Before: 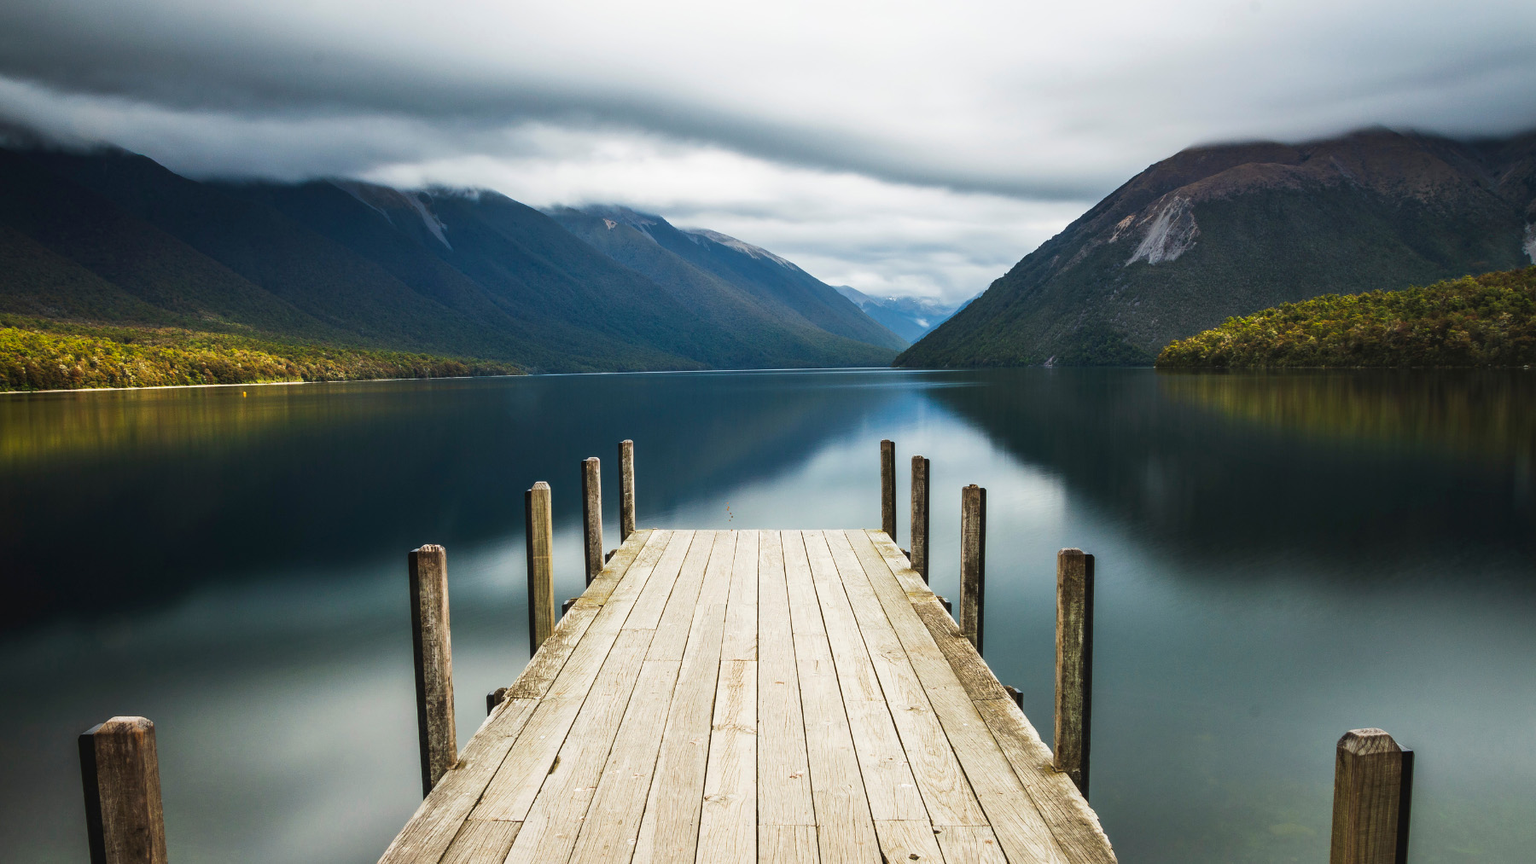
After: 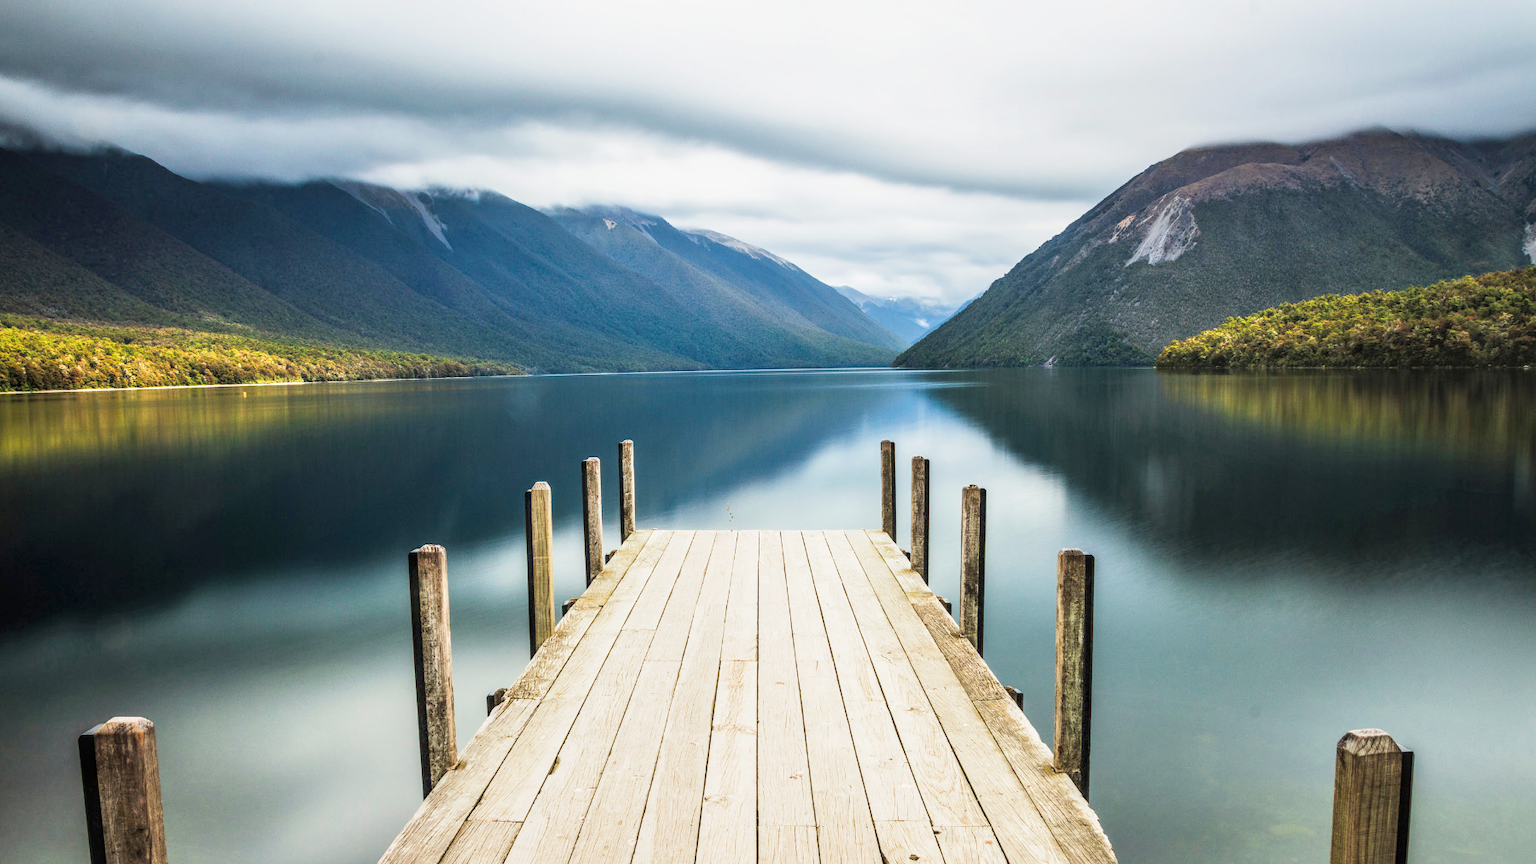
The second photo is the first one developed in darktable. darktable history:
local contrast: on, module defaults
filmic rgb: black relative exposure -7.65 EV, white relative exposure 4.56 EV, threshold 5.99 EV, hardness 3.61, enable highlight reconstruction true
exposure: exposure 1.243 EV, compensate highlight preservation false
